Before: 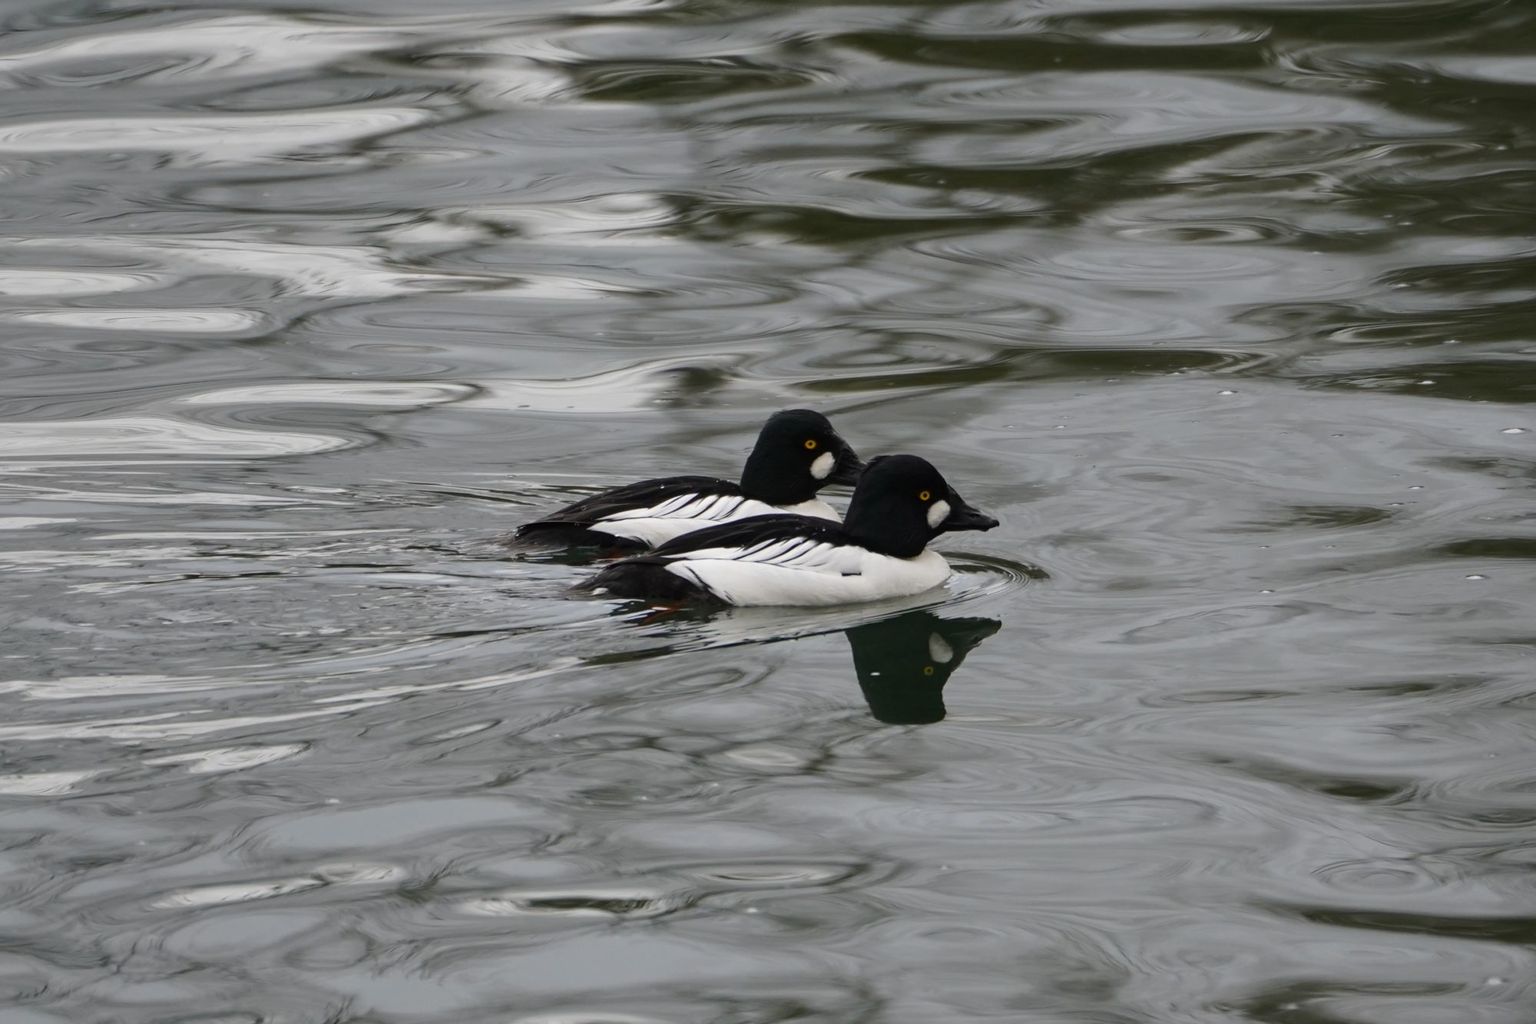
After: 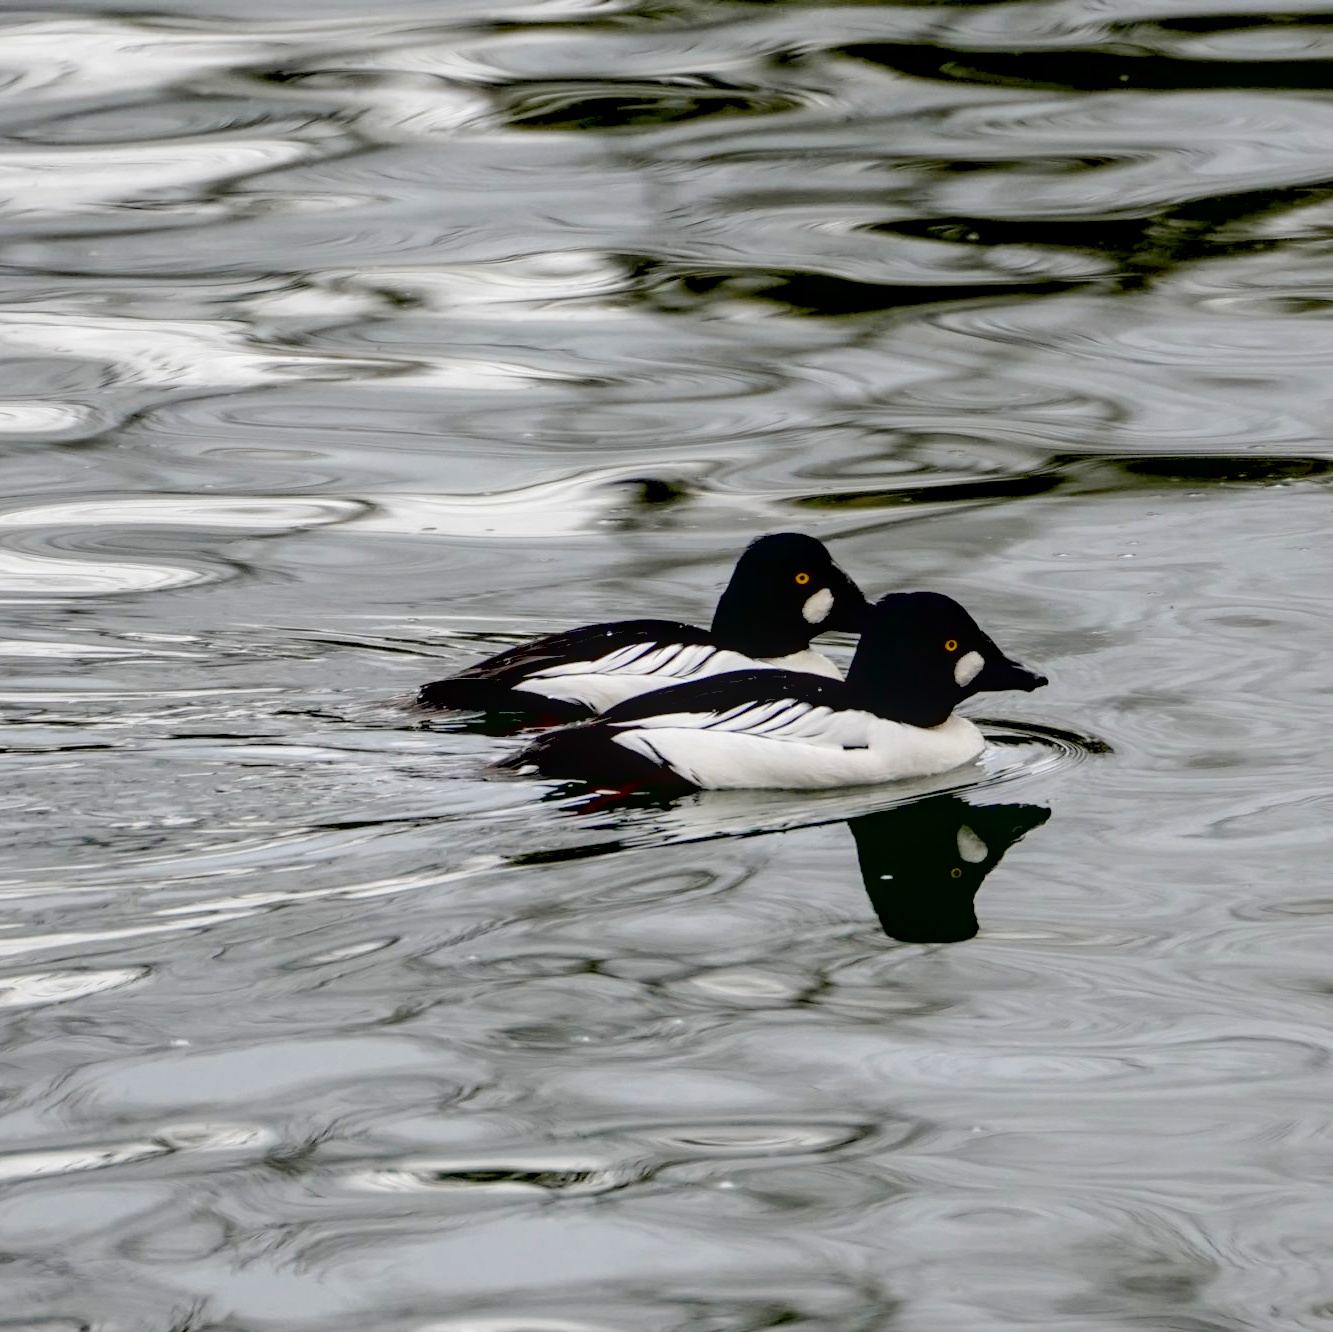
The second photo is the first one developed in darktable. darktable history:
local contrast: on, module defaults
contrast brightness saturation: brightness 0.15
tone equalizer: on, module defaults
crop and rotate: left 12.673%, right 20.66%
exposure: black level correction 0.031, exposure 0.304 EV, compensate highlight preservation false
